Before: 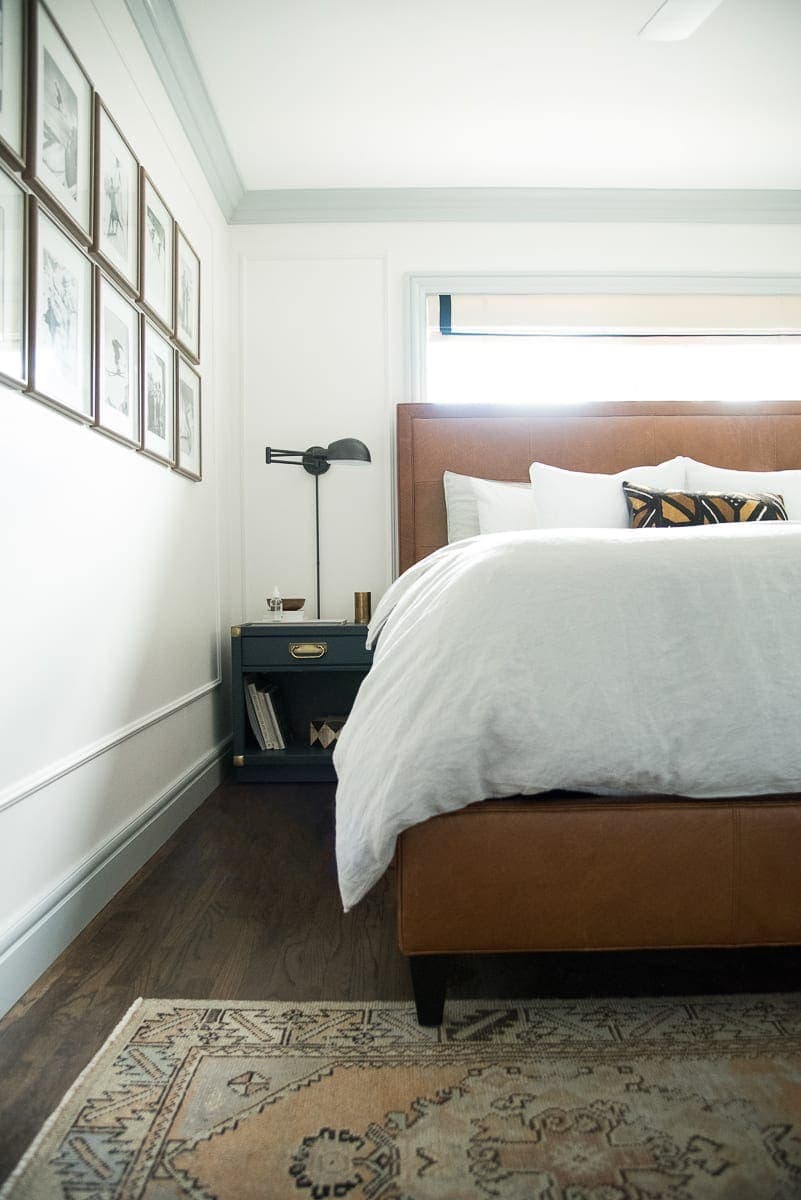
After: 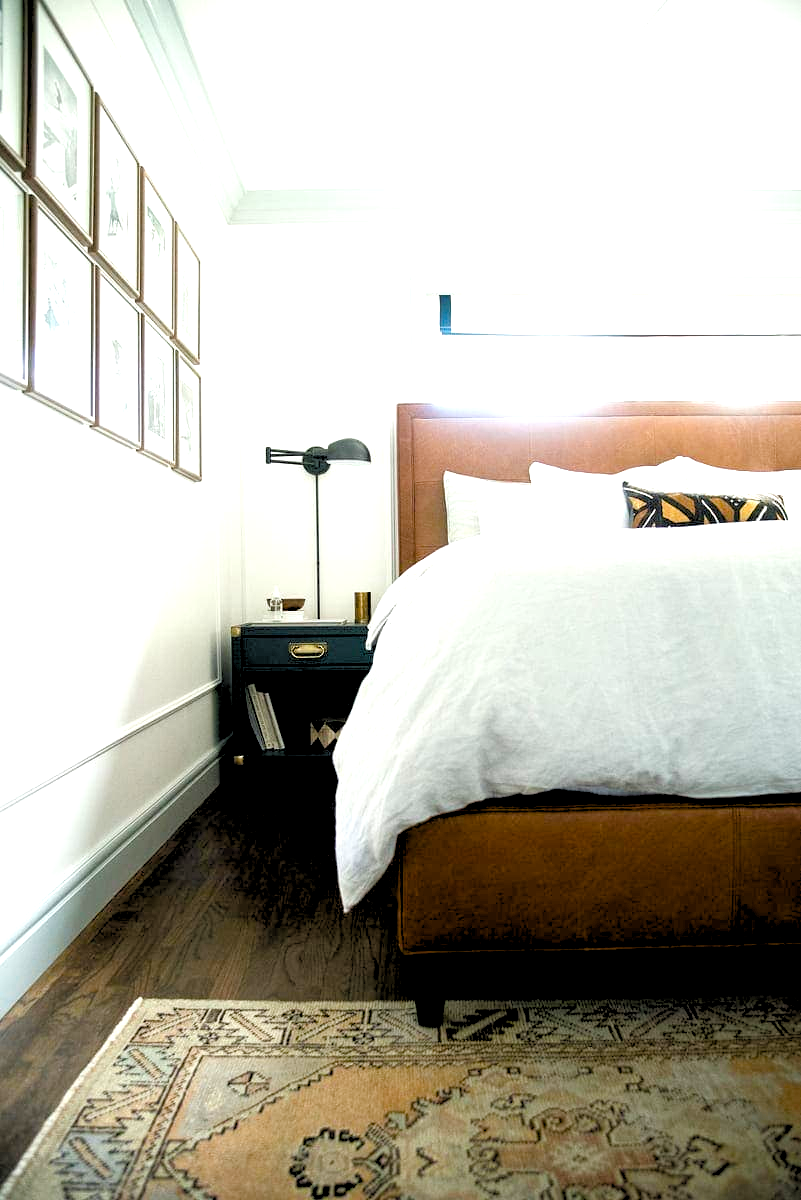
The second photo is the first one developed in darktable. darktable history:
rgb levels: levels [[0.029, 0.461, 0.922], [0, 0.5, 1], [0, 0.5, 1]]
color balance rgb: linear chroma grading › shadows -2.2%, linear chroma grading › highlights -15%, linear chroma grading › global chroma -10%, linear chroma grading › mid-tones -10%, perceptual saturation grading › global saturation 45%, perceptual saturation grading › highlights -50%, perceptual saturation grading › shadows 30%, perceptual brilliance grading › global brilliance 18%, global vibrance 45%
